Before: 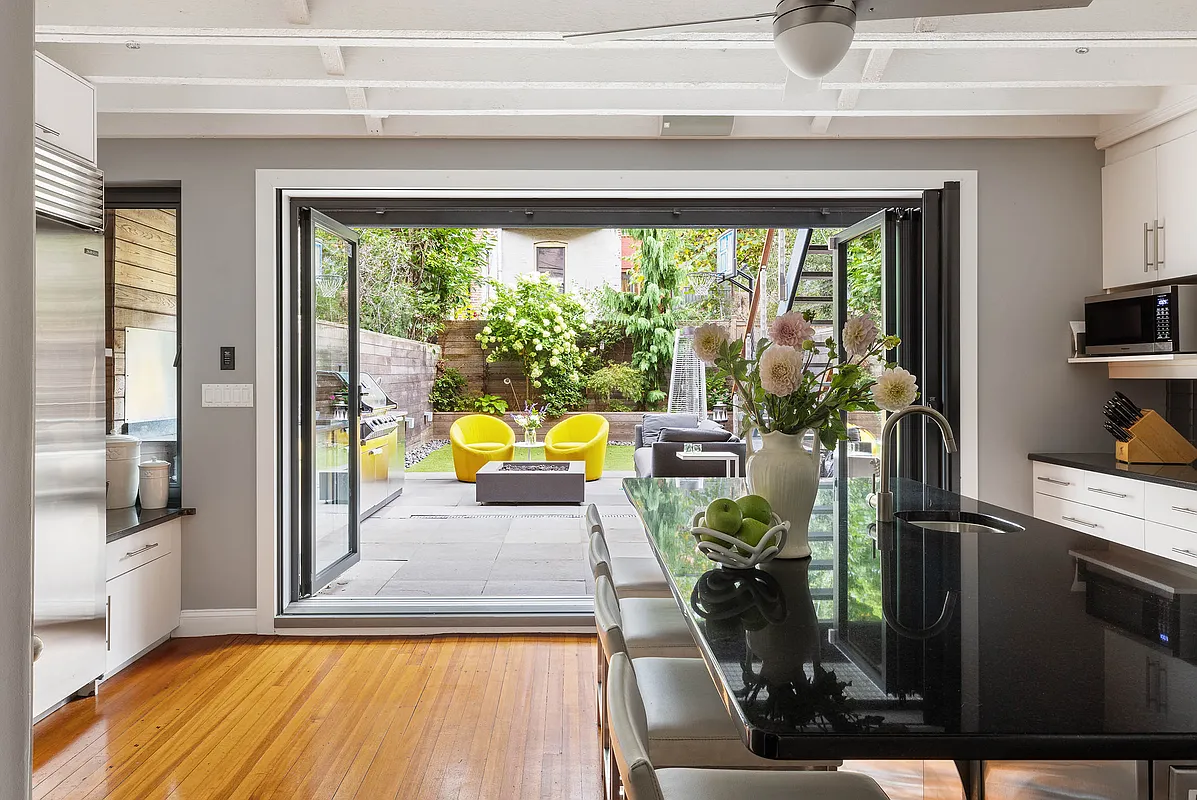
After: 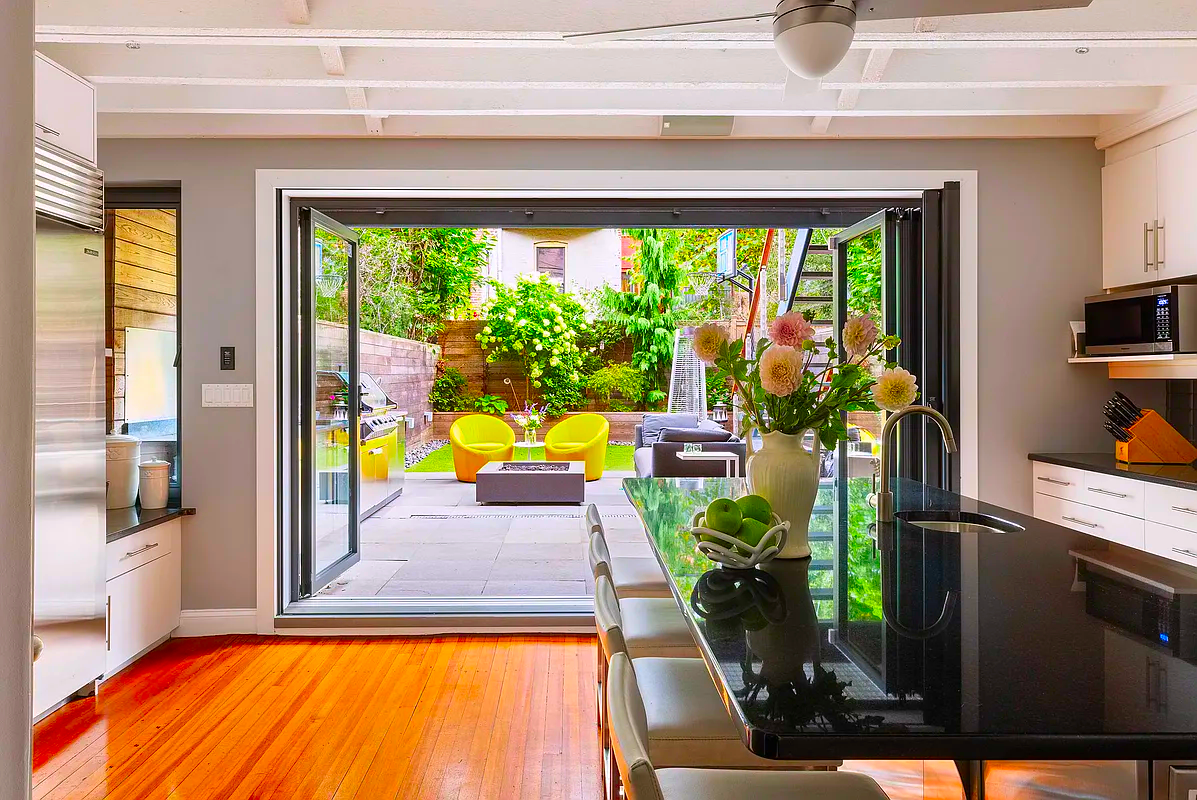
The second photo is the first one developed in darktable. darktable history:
color correction: highlights a* 1.52, highlights b* -1.65, saturation 2.49
